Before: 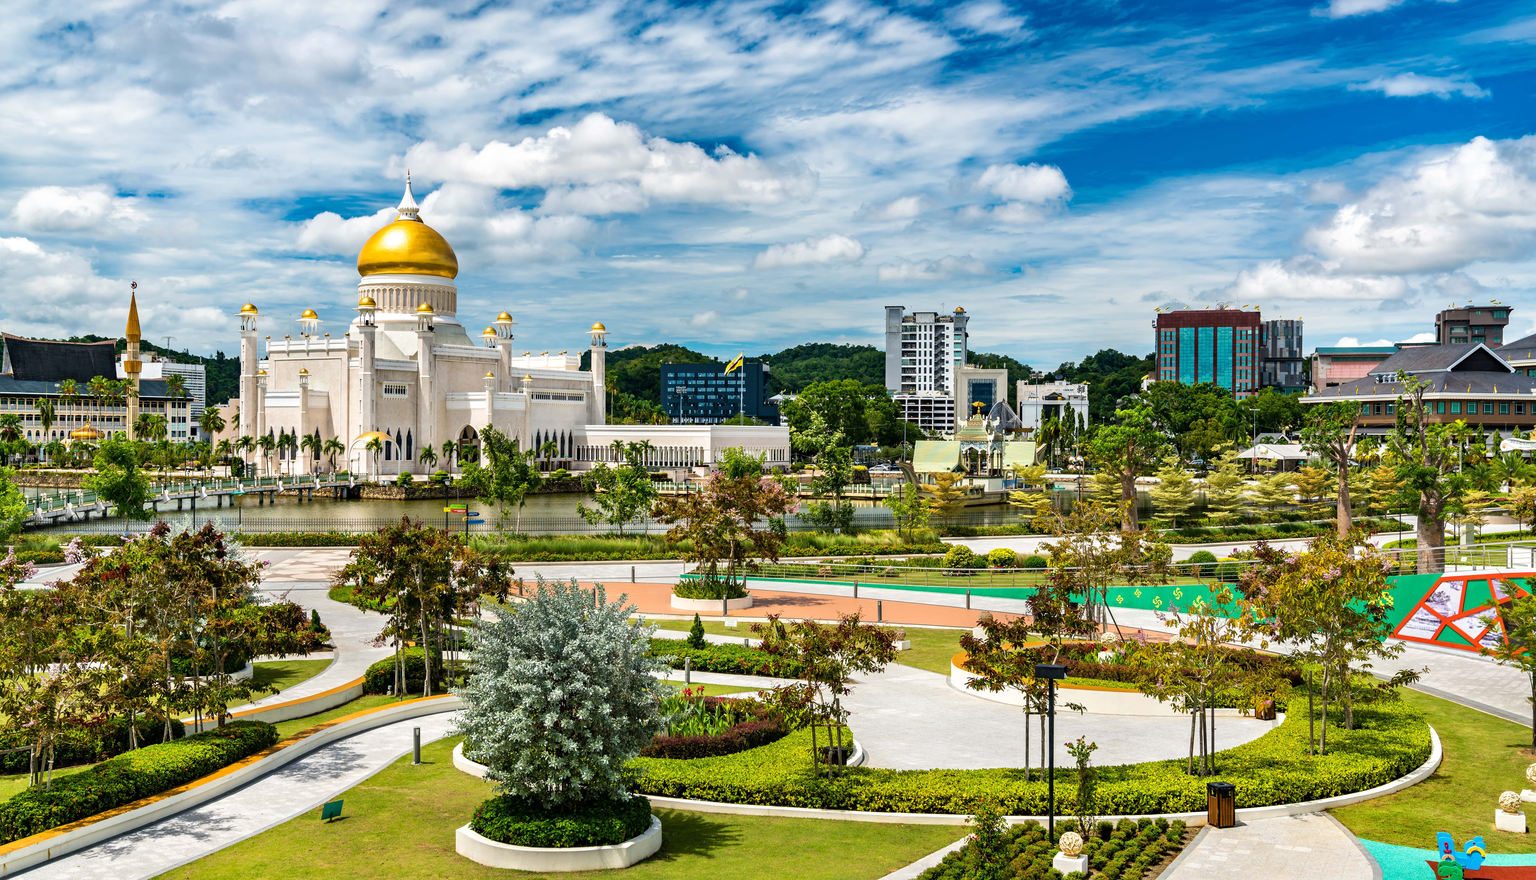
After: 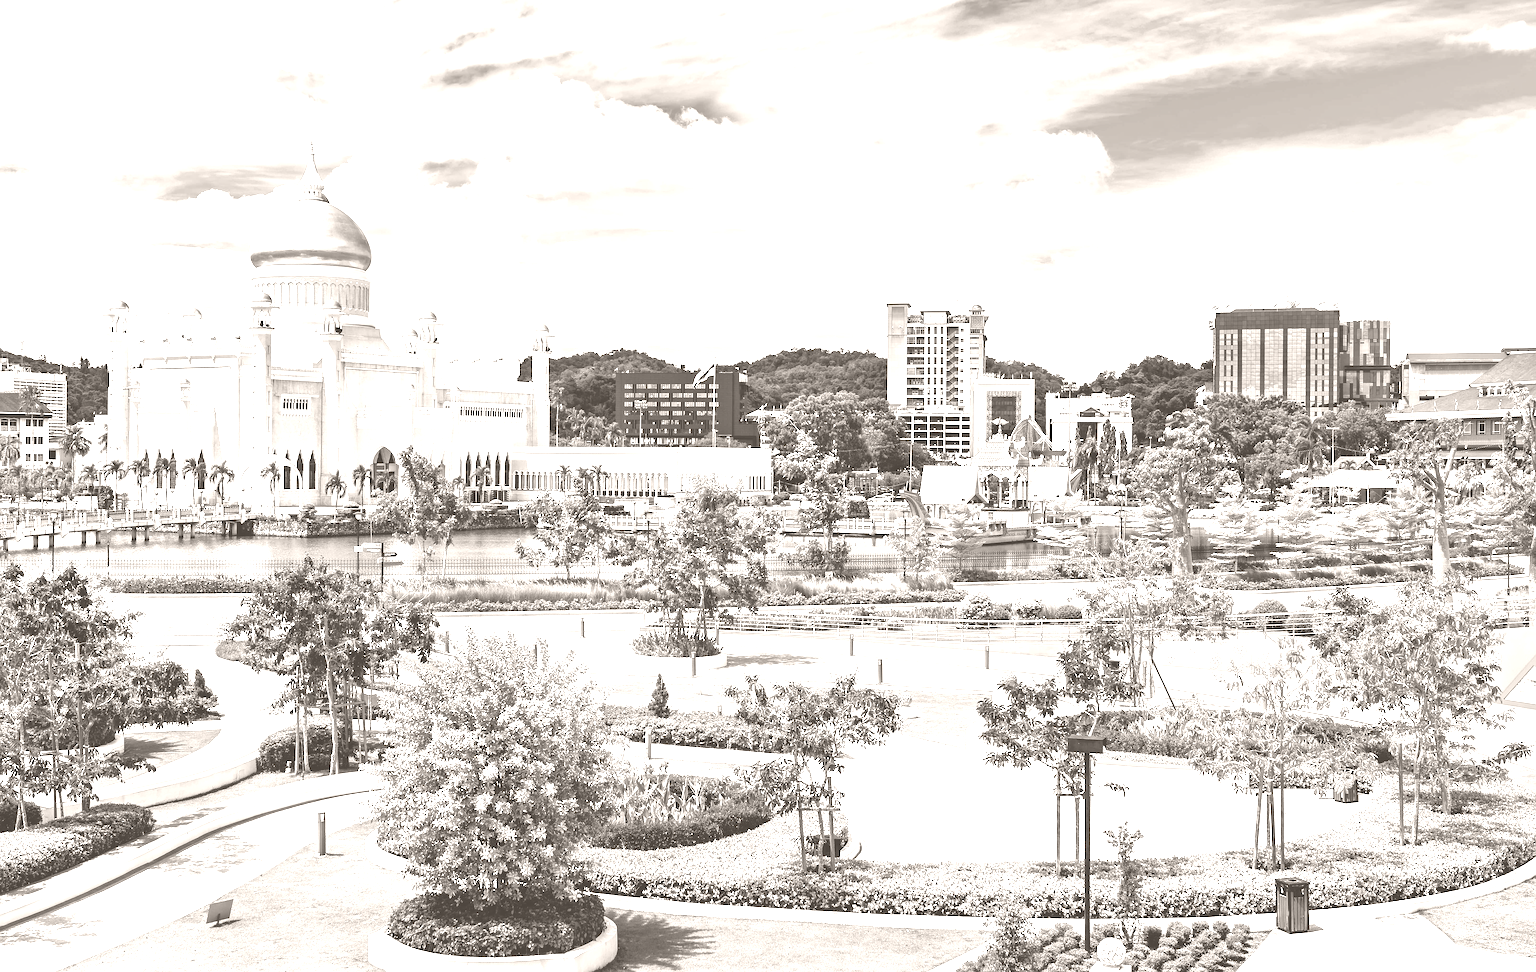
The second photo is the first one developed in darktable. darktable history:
colorize: hue 34.49°, saturation 35.33%, source mix 100%, lightness 55%, version 1
exposure: black level correction 0.001, exposure 0.3 EV, compensate highlight preservation false
white balance: red 1.004, blue 1.024
sharpen: on, module defaults
crop: left 9.807%, top 6.259%, right 7.334%, bottom 2.177%
